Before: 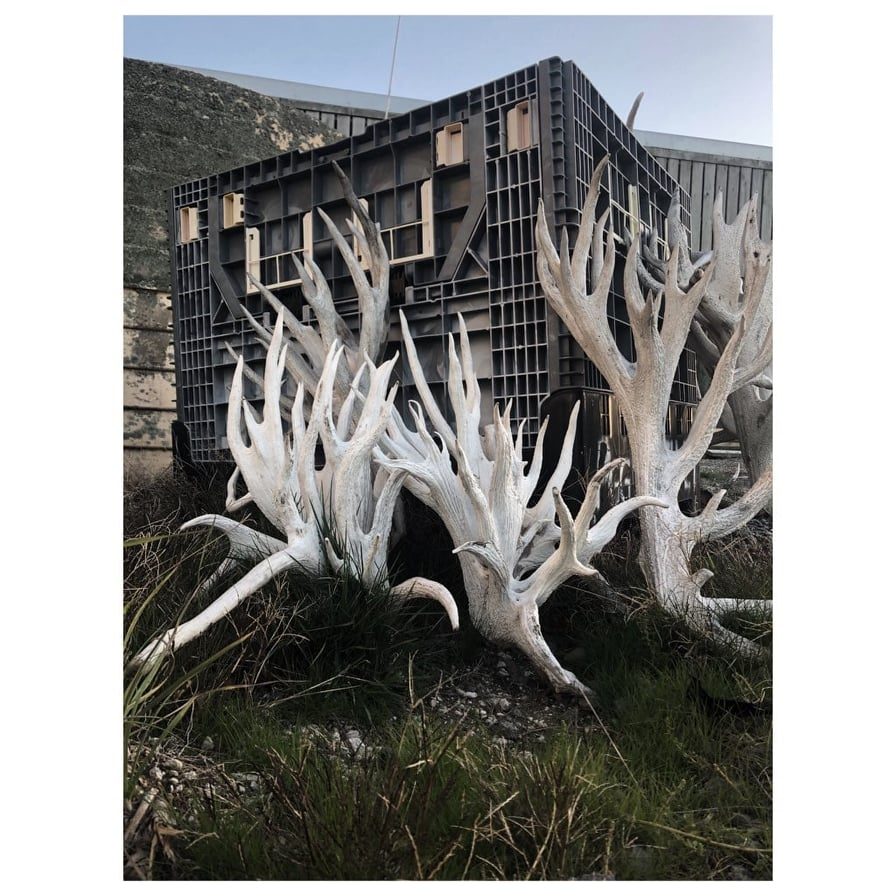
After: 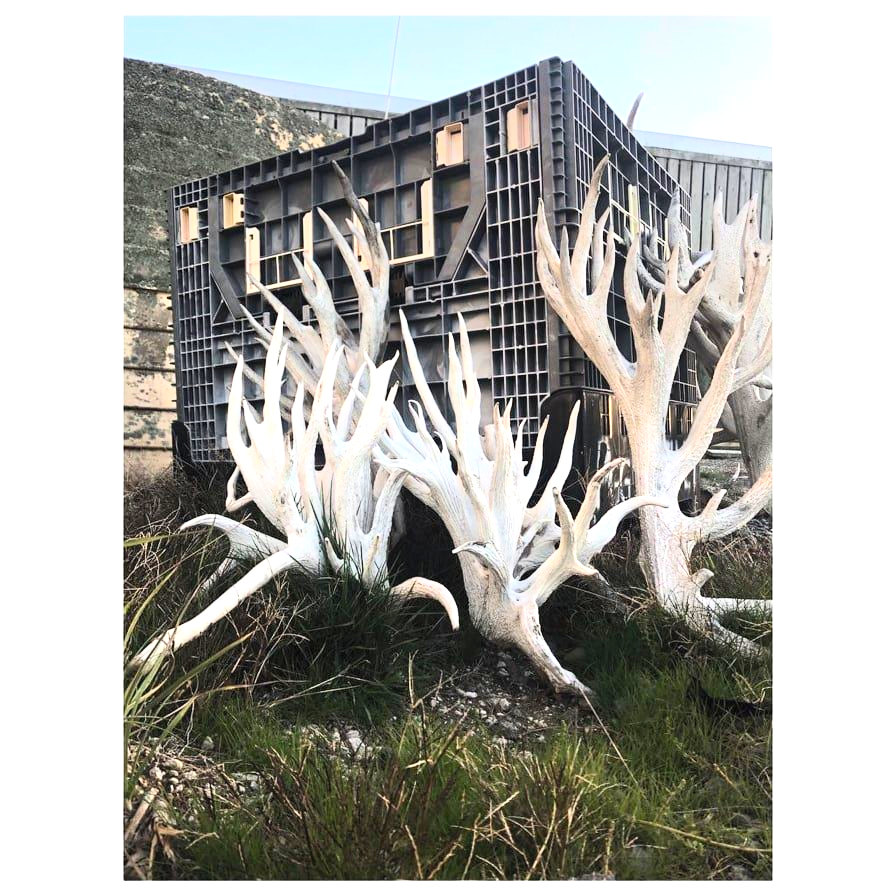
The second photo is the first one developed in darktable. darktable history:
exposure: black level correction 0, exposure 0.7 EV, compensate exposure bias true, compensate highlight preservation false
contrast brightness saturation: contrast 0.24, brightness 0.26, saturation 0.39
